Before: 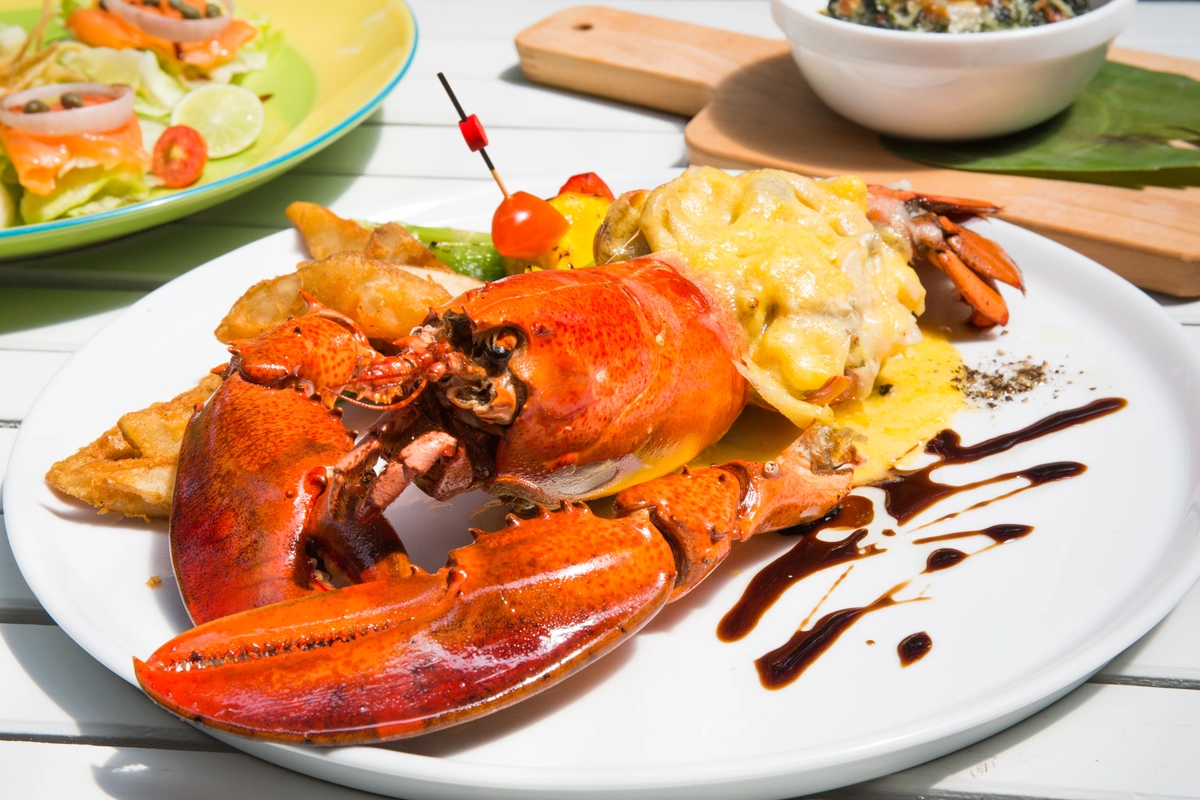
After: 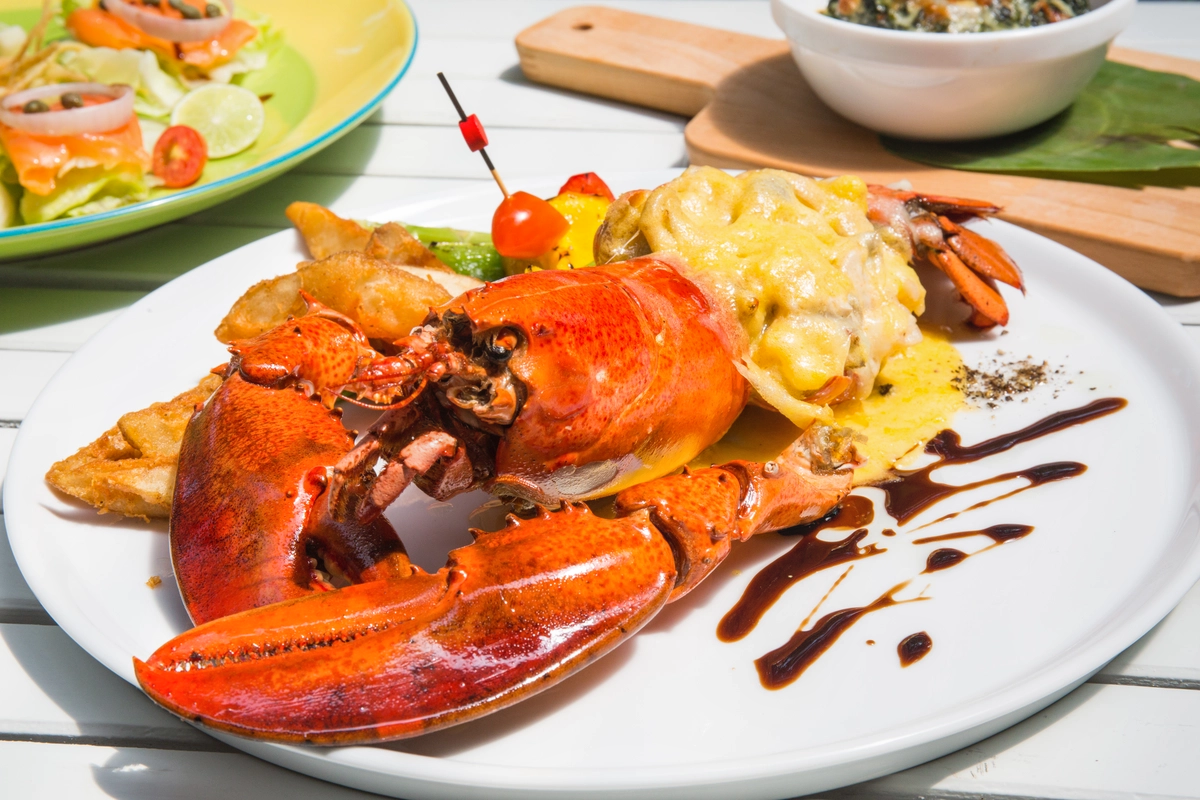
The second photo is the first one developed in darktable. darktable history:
exposure: compensate highlight preservation false
local contrast: detail 110%
